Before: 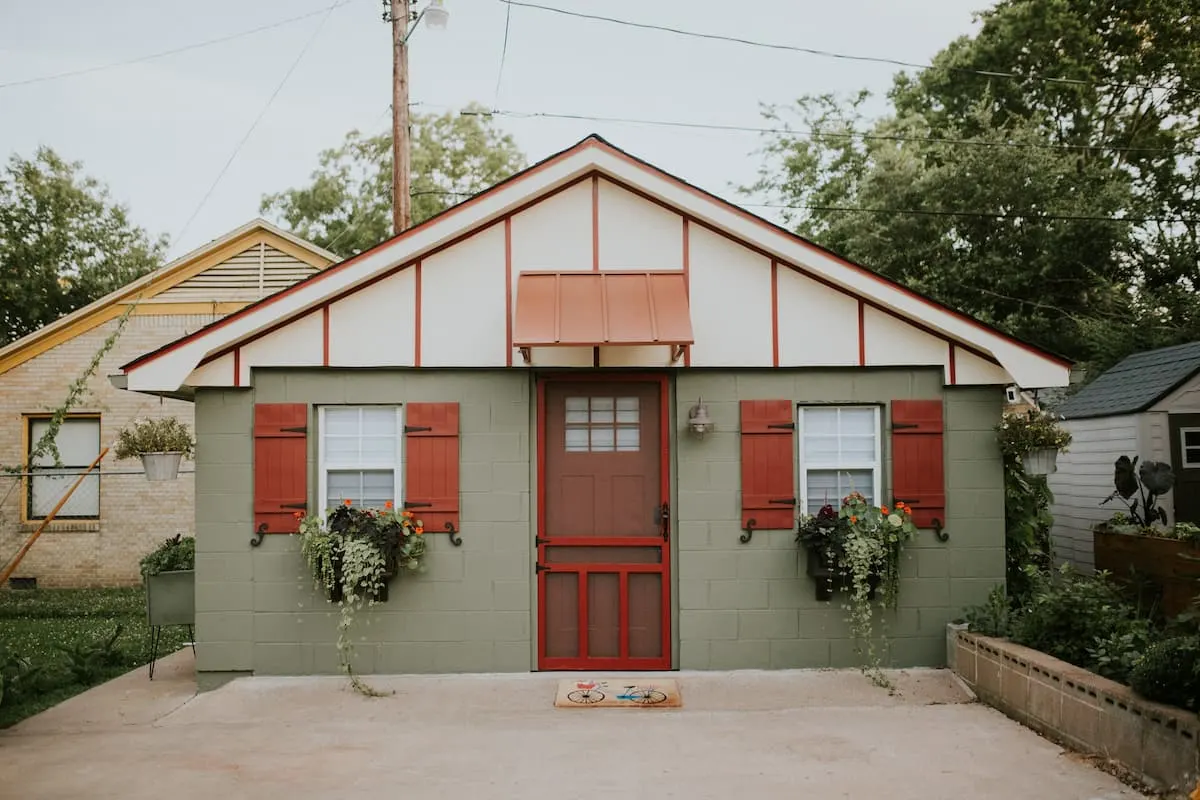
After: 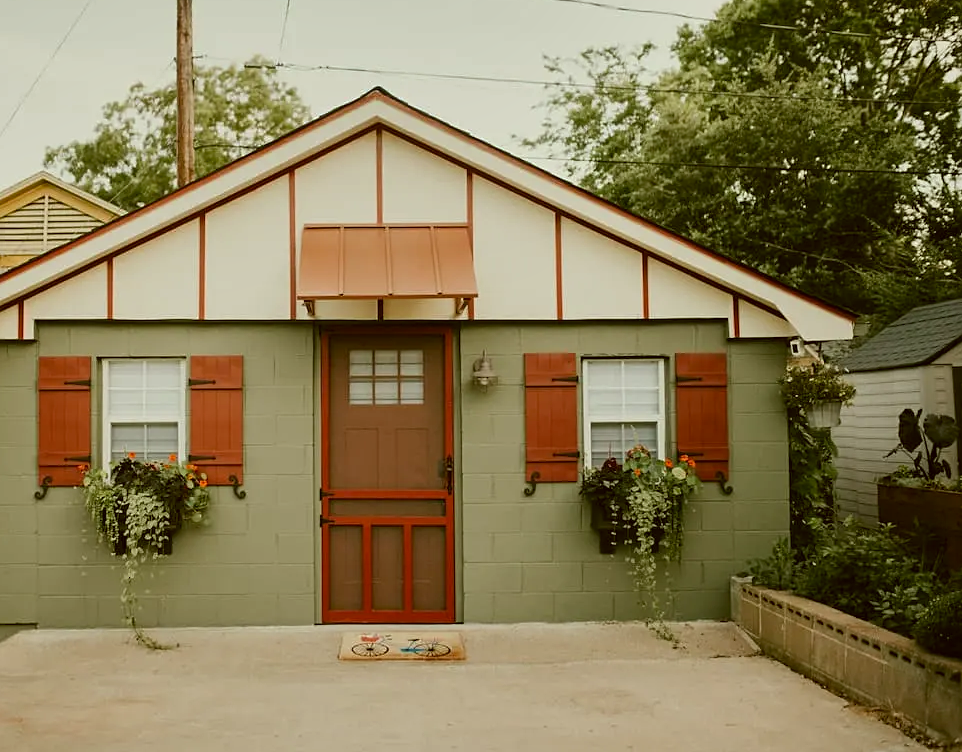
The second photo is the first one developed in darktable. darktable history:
crop and rotate: left 18.043%, top 5.963%, right 1.789%
sharpen: amount 0.216
shadows and highlights: shadows 11.88, white point adjustment 1.18, soften with gaussian
color correction: highlights a* -1.46, highlights b* 10.32, shadows a* 0.706, shadows b* 18.64
